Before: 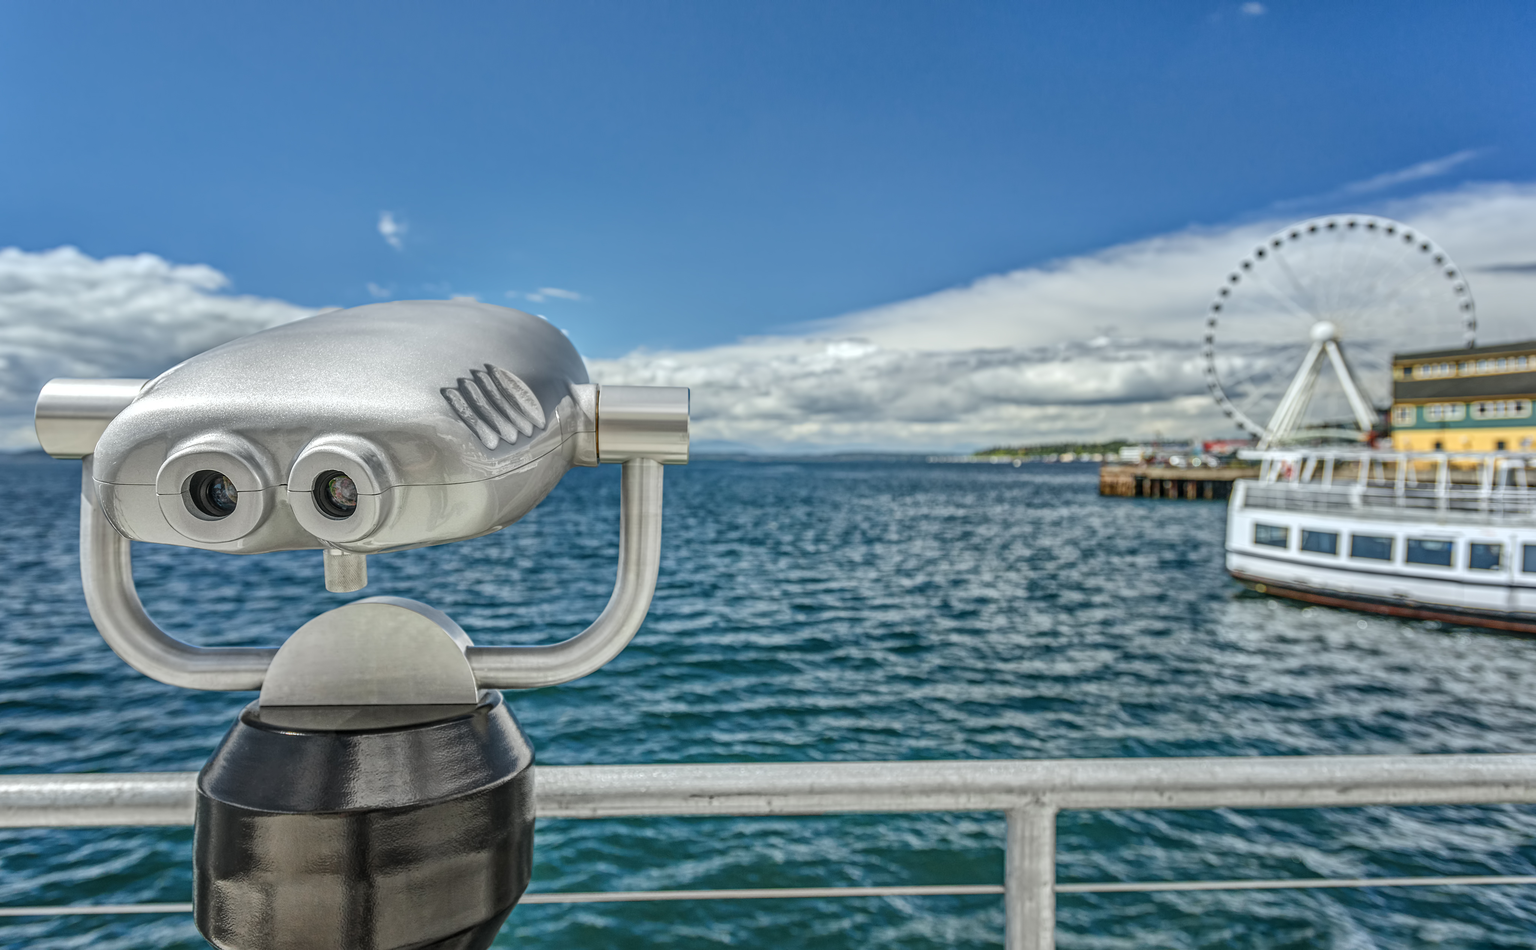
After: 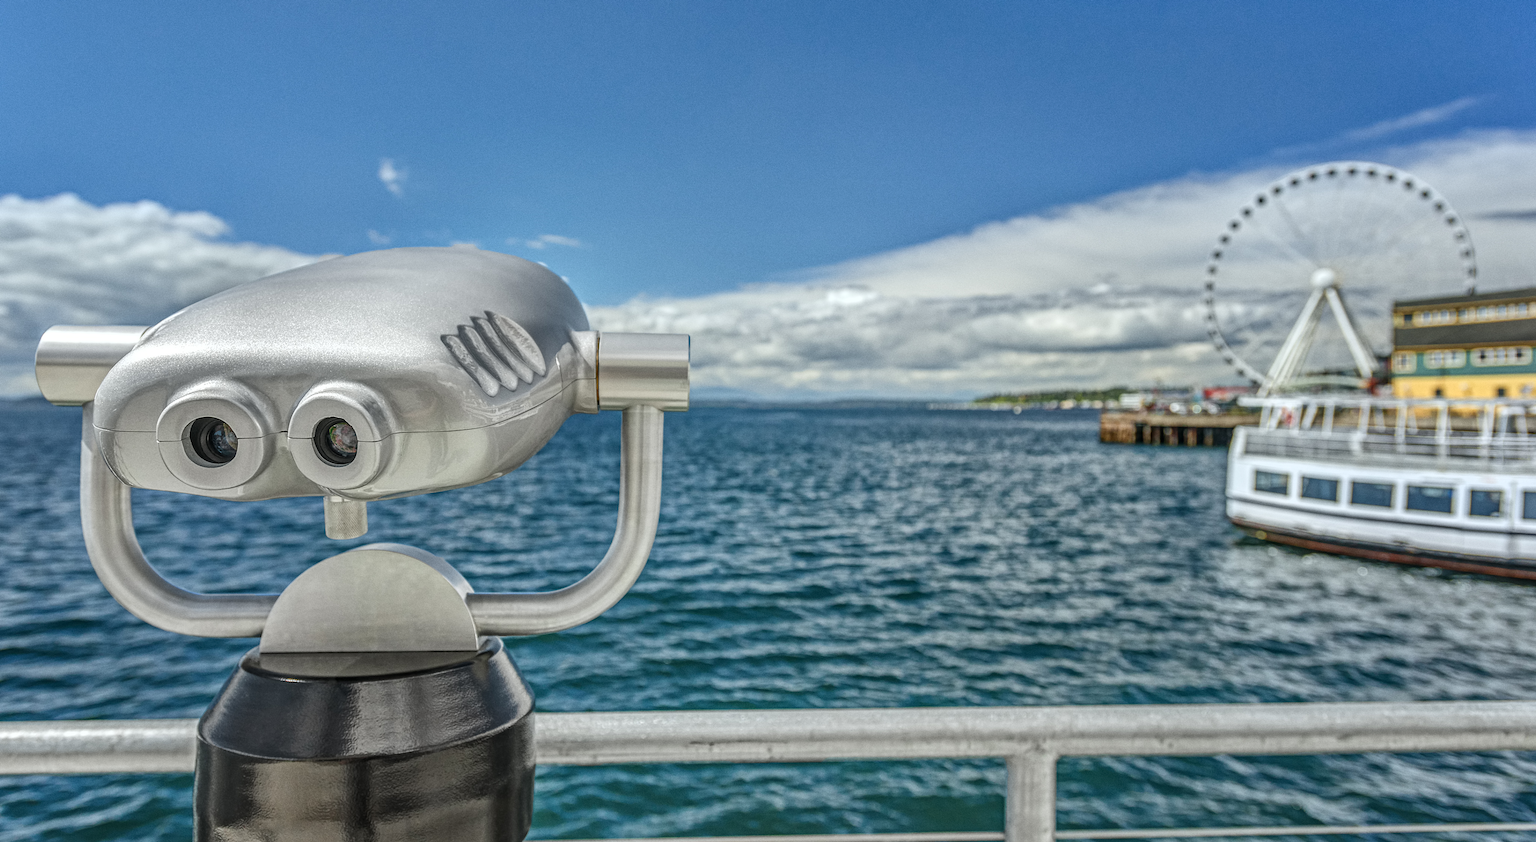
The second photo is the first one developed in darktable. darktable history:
grain: coarseness 0.47 ISO
crop and rotate: top 5.609%, bottom 5.609%
